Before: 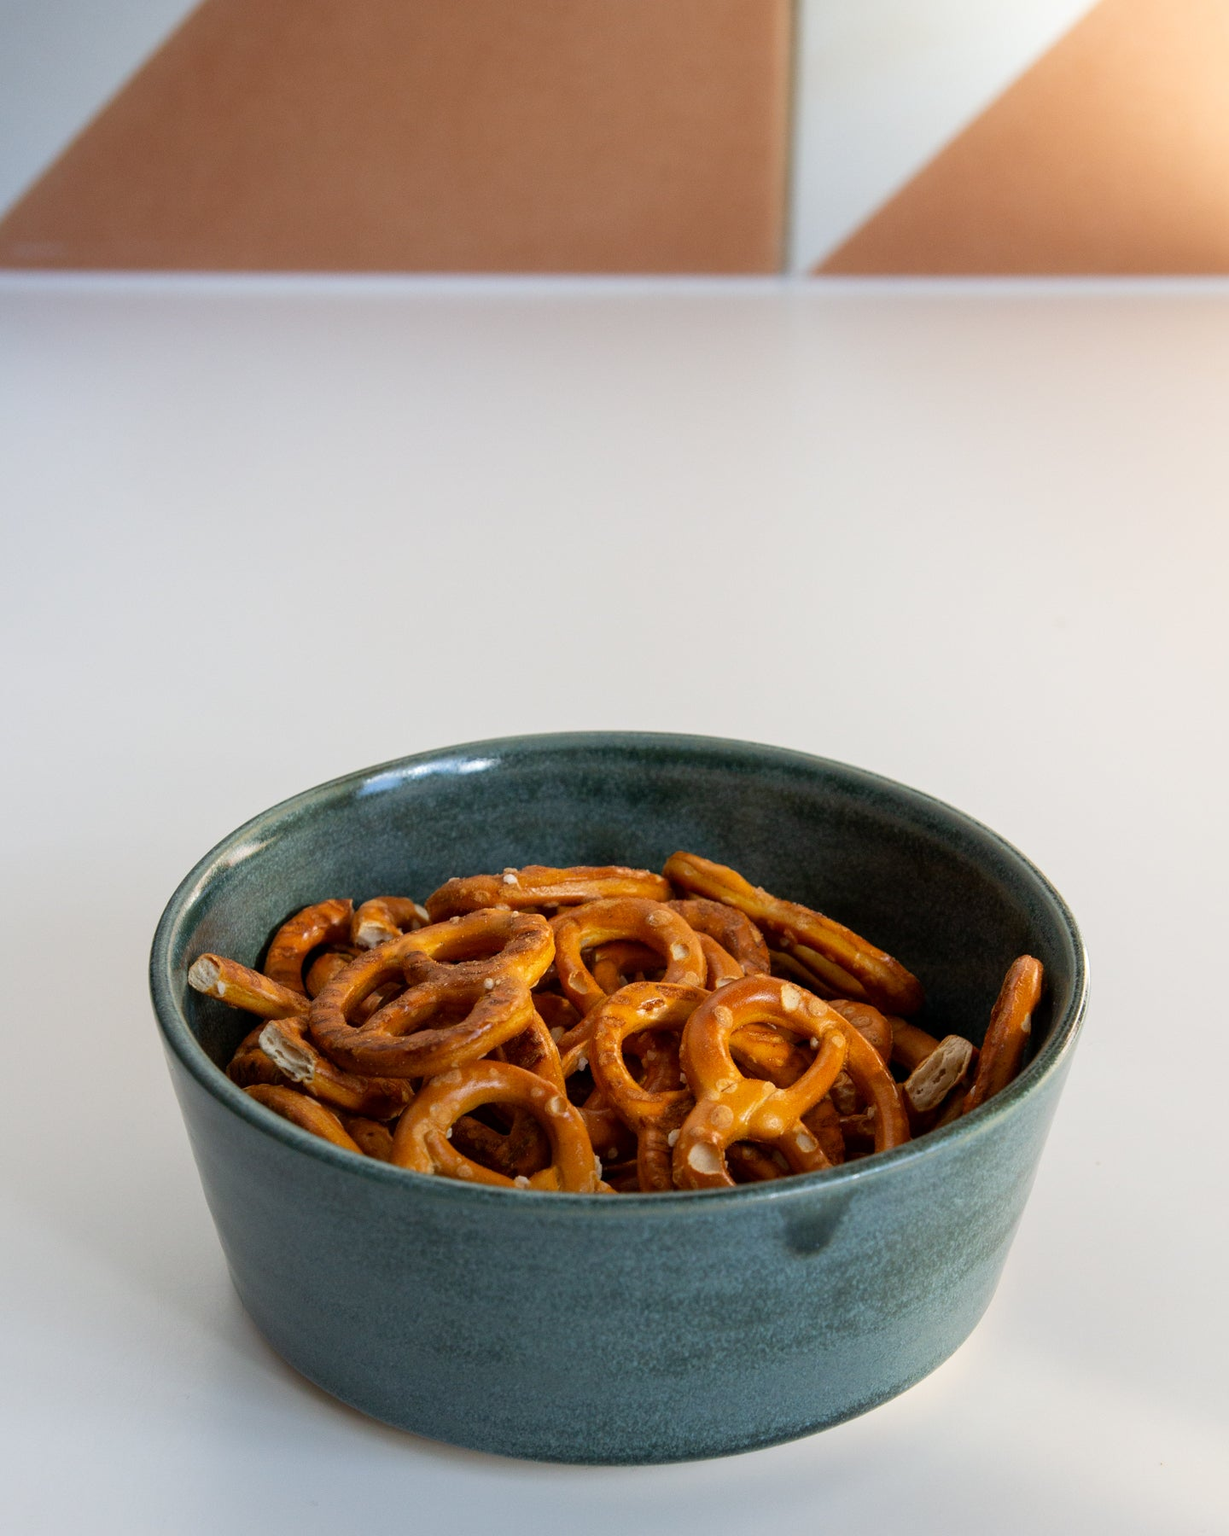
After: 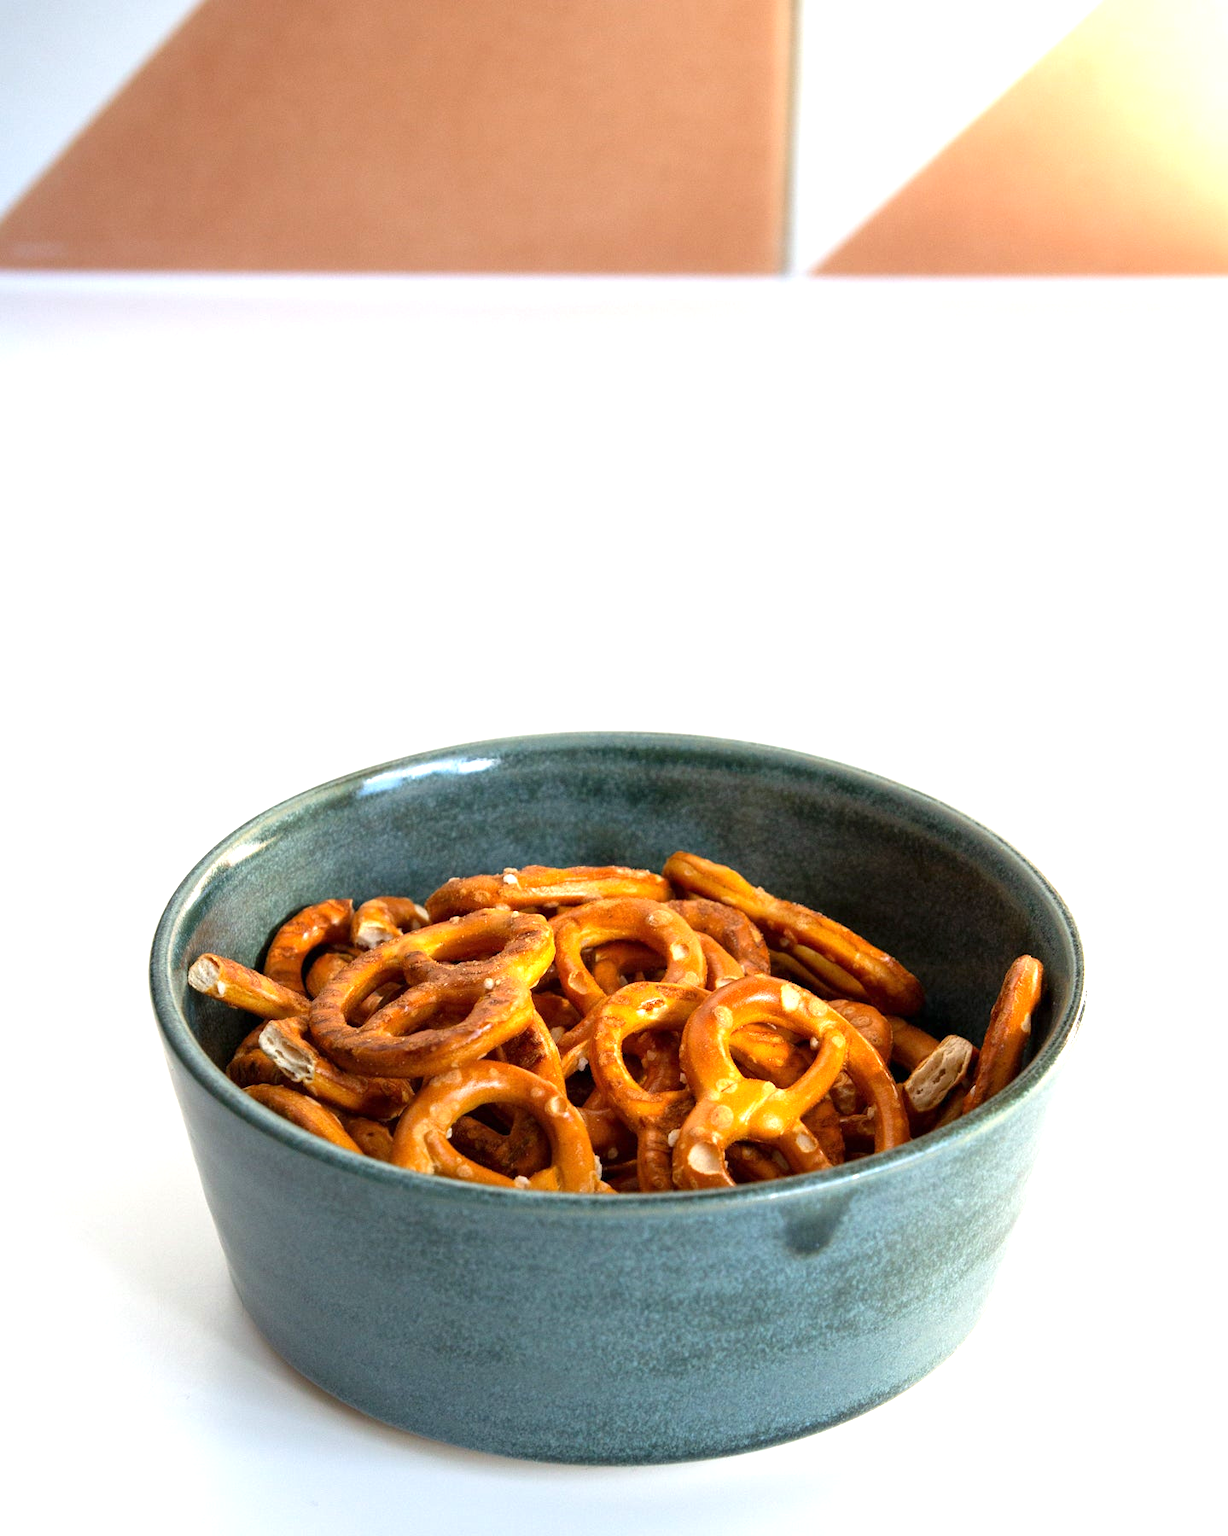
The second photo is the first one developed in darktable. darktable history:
exposure: exposure 1.064 EV, compensate highlight preservation false
